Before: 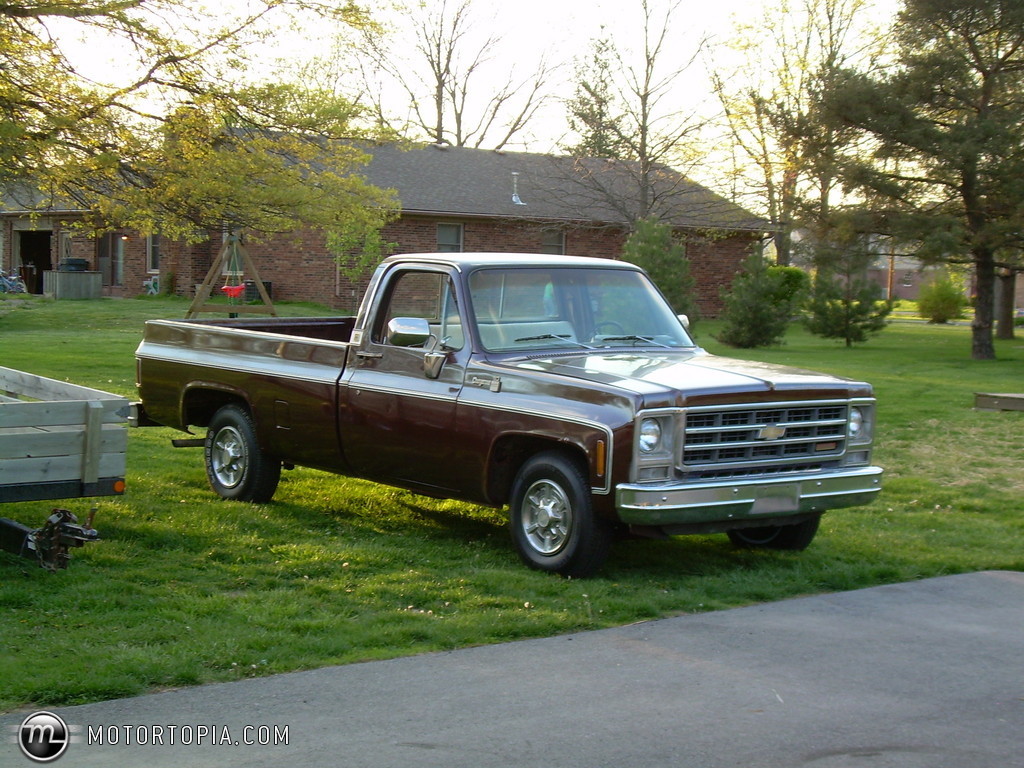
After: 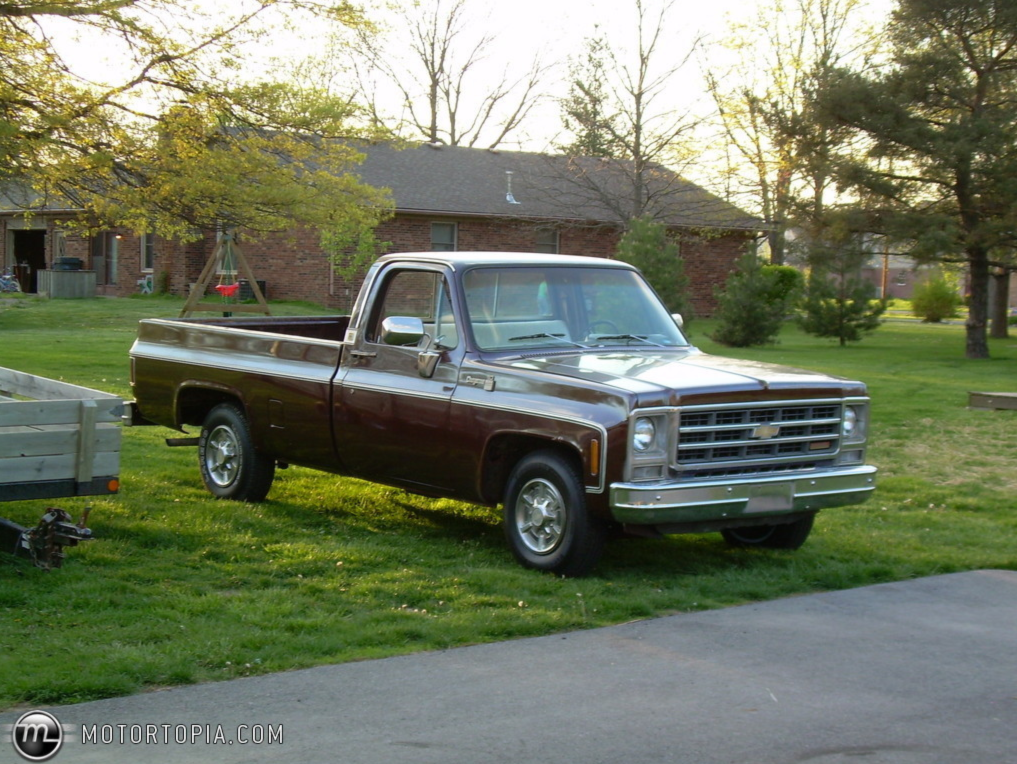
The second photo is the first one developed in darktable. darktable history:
lowpass: radius 0.5, unbound 0
crop and rotate: left 0.614%, top 0.179%, bottom 0.309%
